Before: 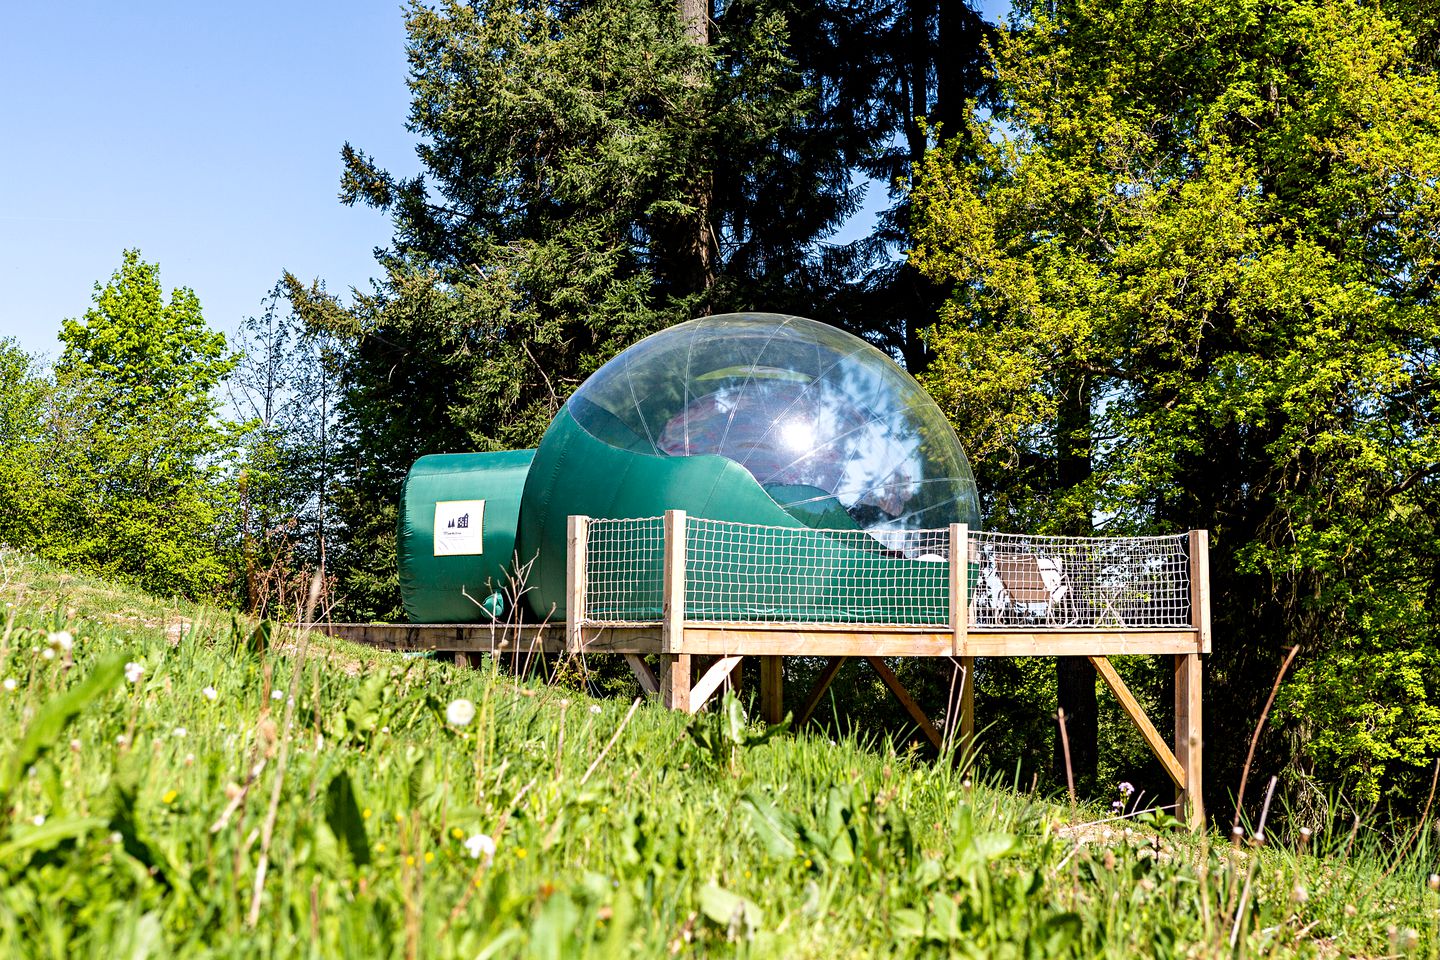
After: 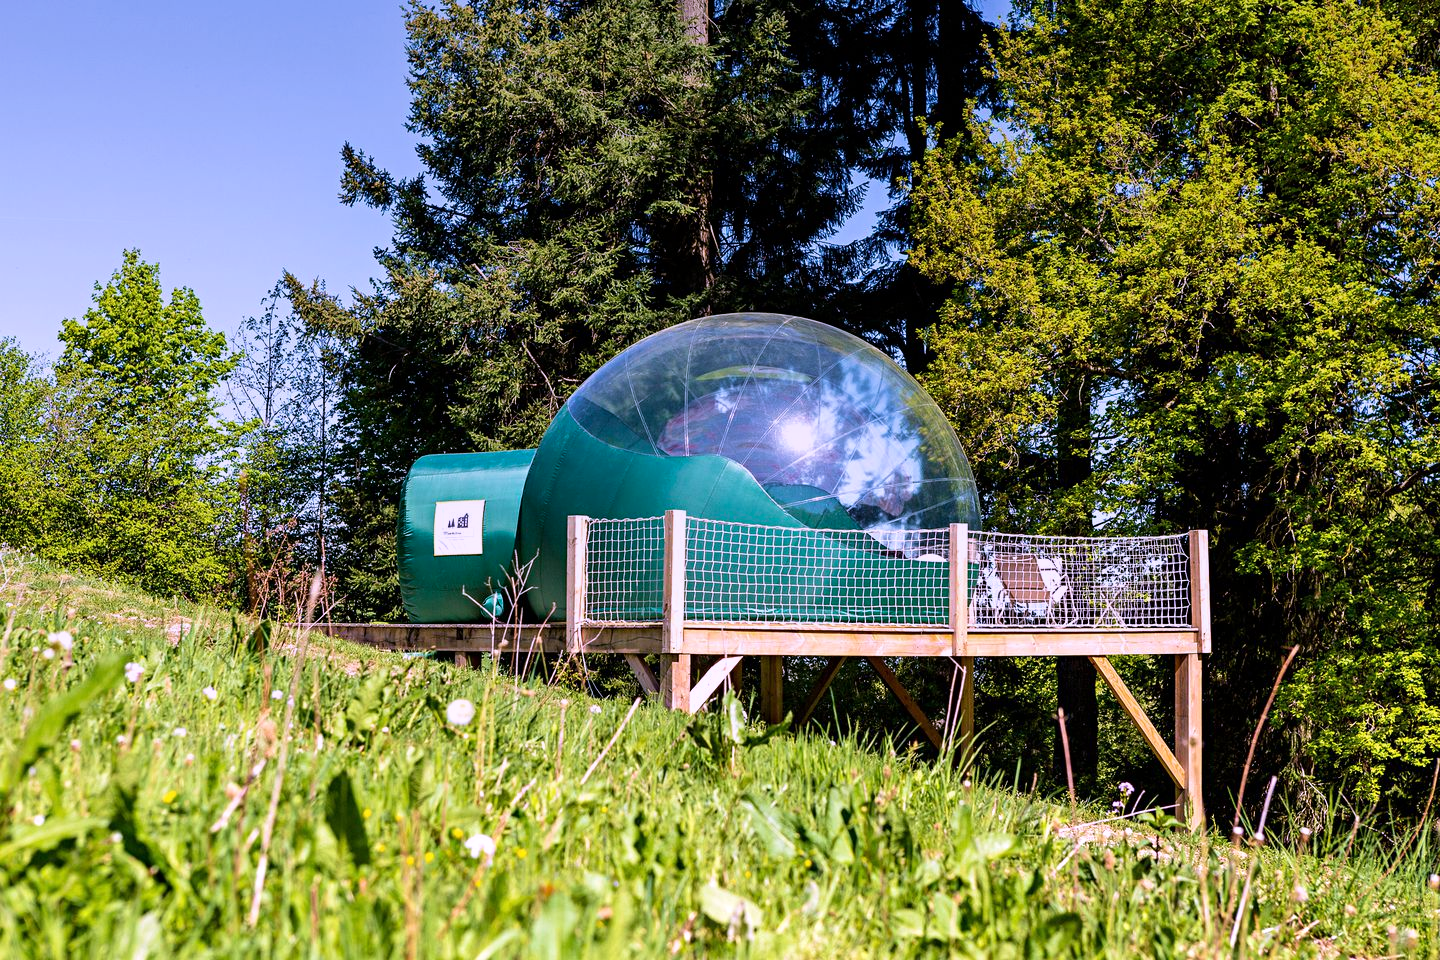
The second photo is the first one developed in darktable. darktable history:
graduated density: on, module defaults
velvia: on, module defaults
white balance: red 1.042, blue 1.17
